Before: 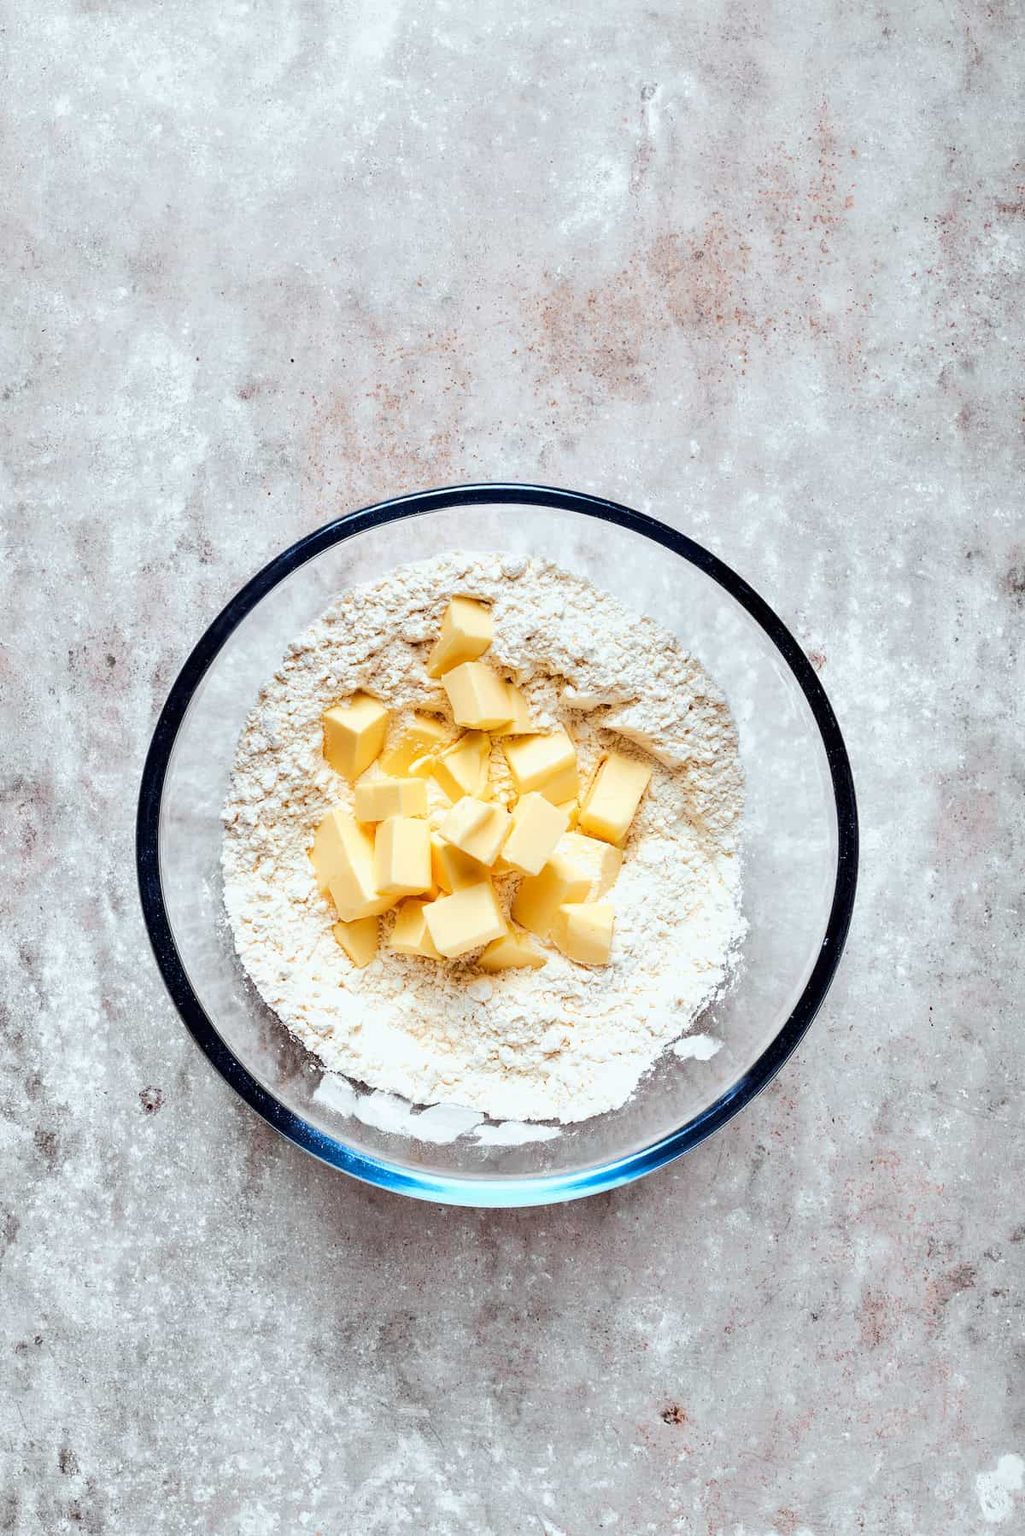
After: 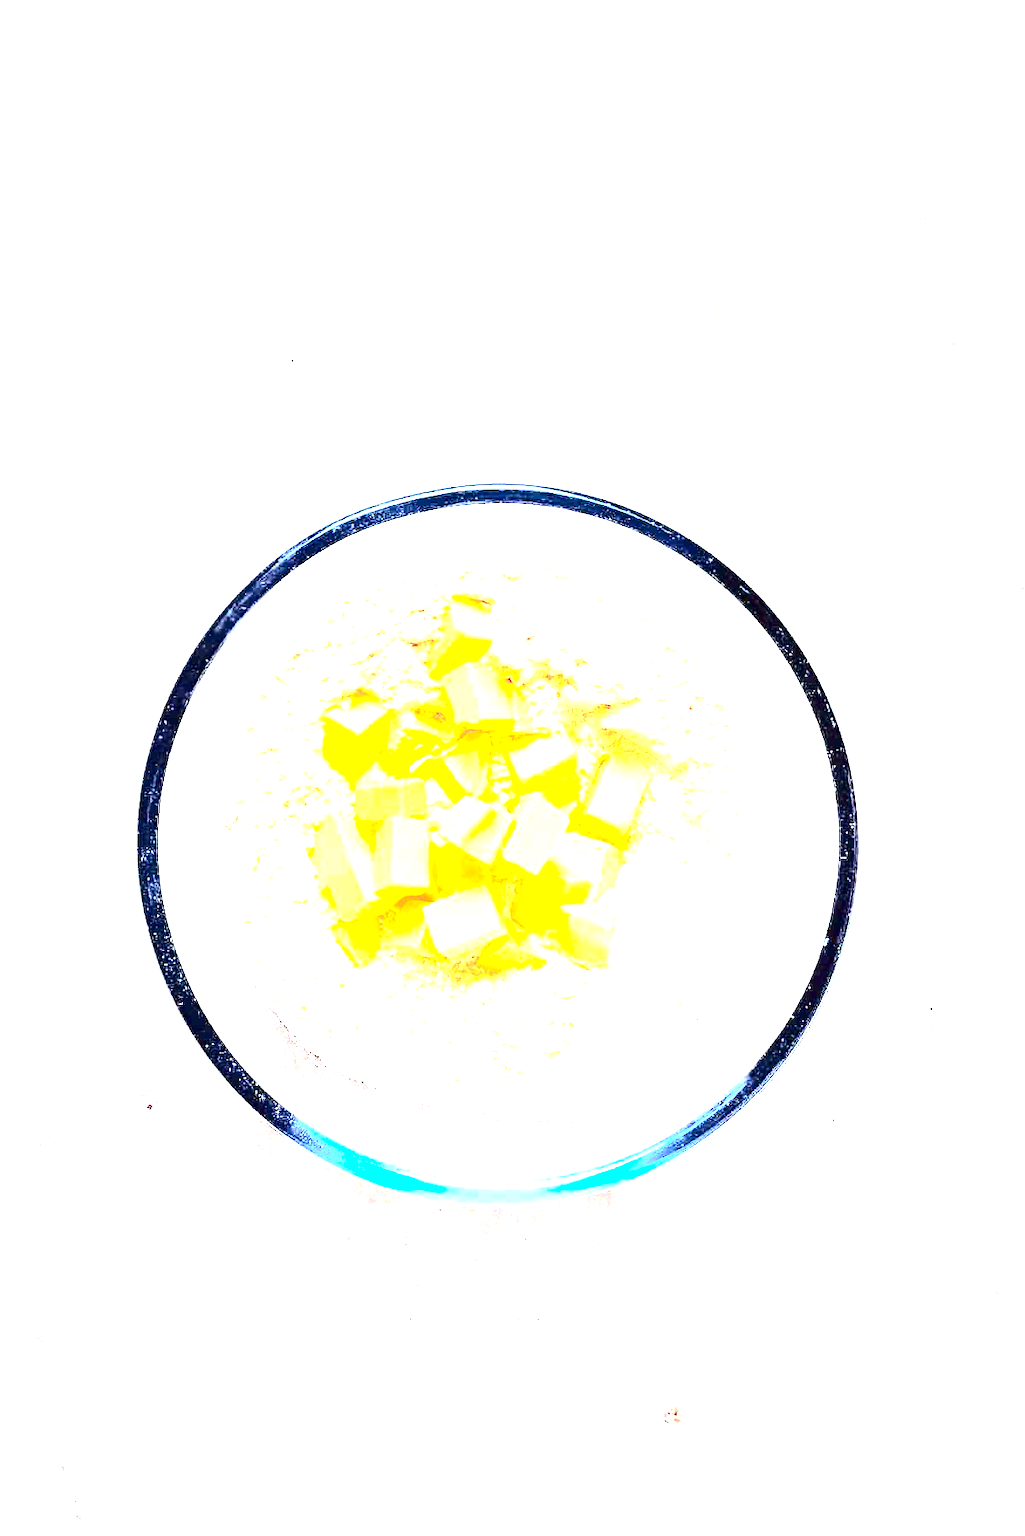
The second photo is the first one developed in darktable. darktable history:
tone equalizer: on, module defaults
exposure: black level correction 0, exposure 4.015 EV, compensate highlight preservation false
contrast brightness saturation: contrast 0.484, saturation -0.1
